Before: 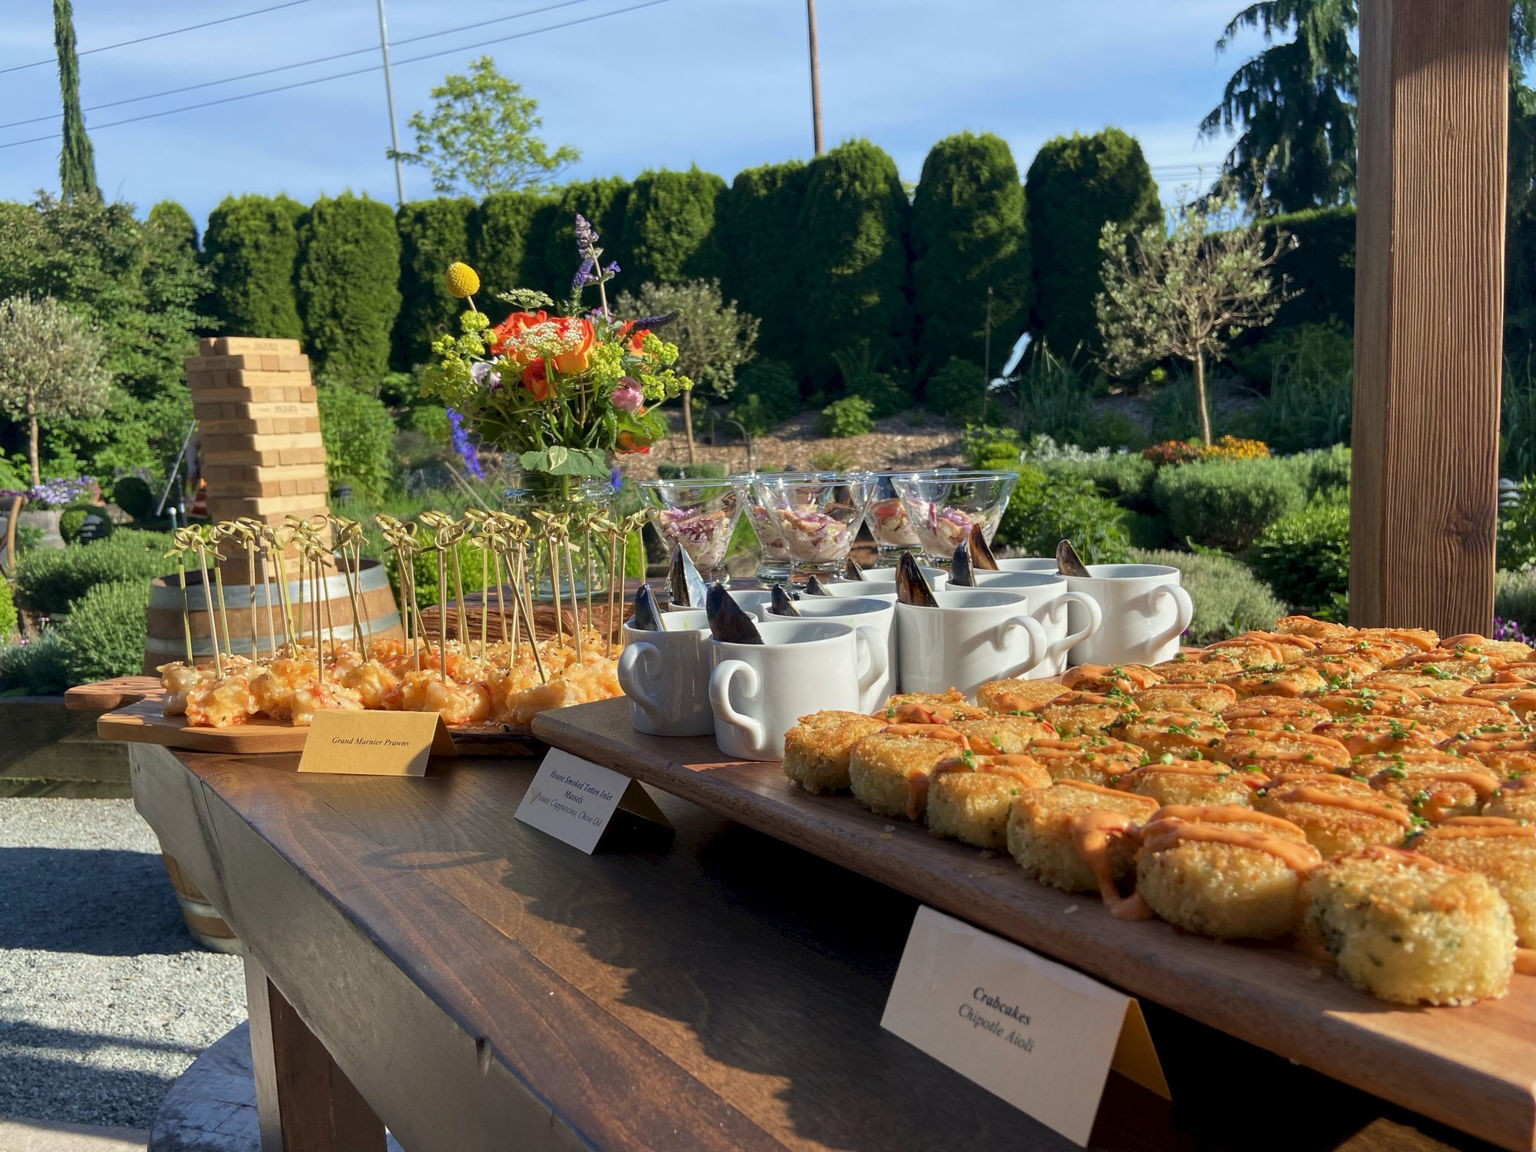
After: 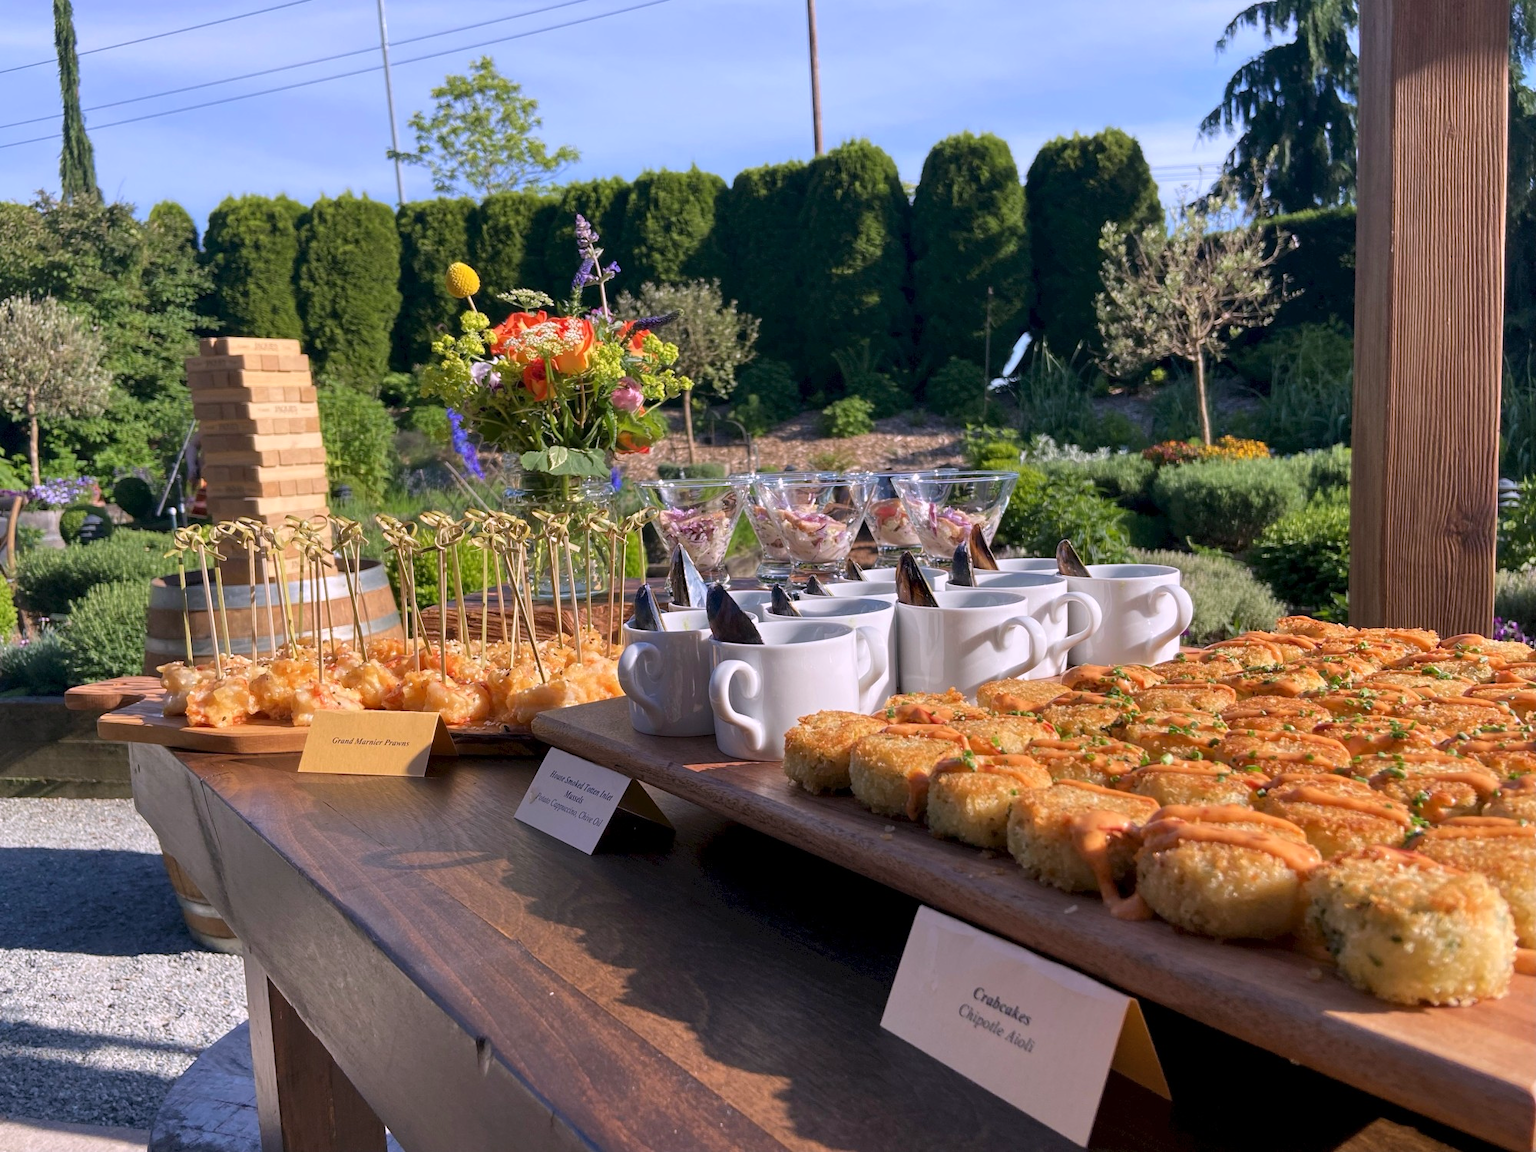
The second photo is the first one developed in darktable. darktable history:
shadows and highlights: radius 125.46, shadows 30.51, highlights -30.51, low approximation 0.01, soften with gaussian
white balance: red 1.066, blue 1.119
